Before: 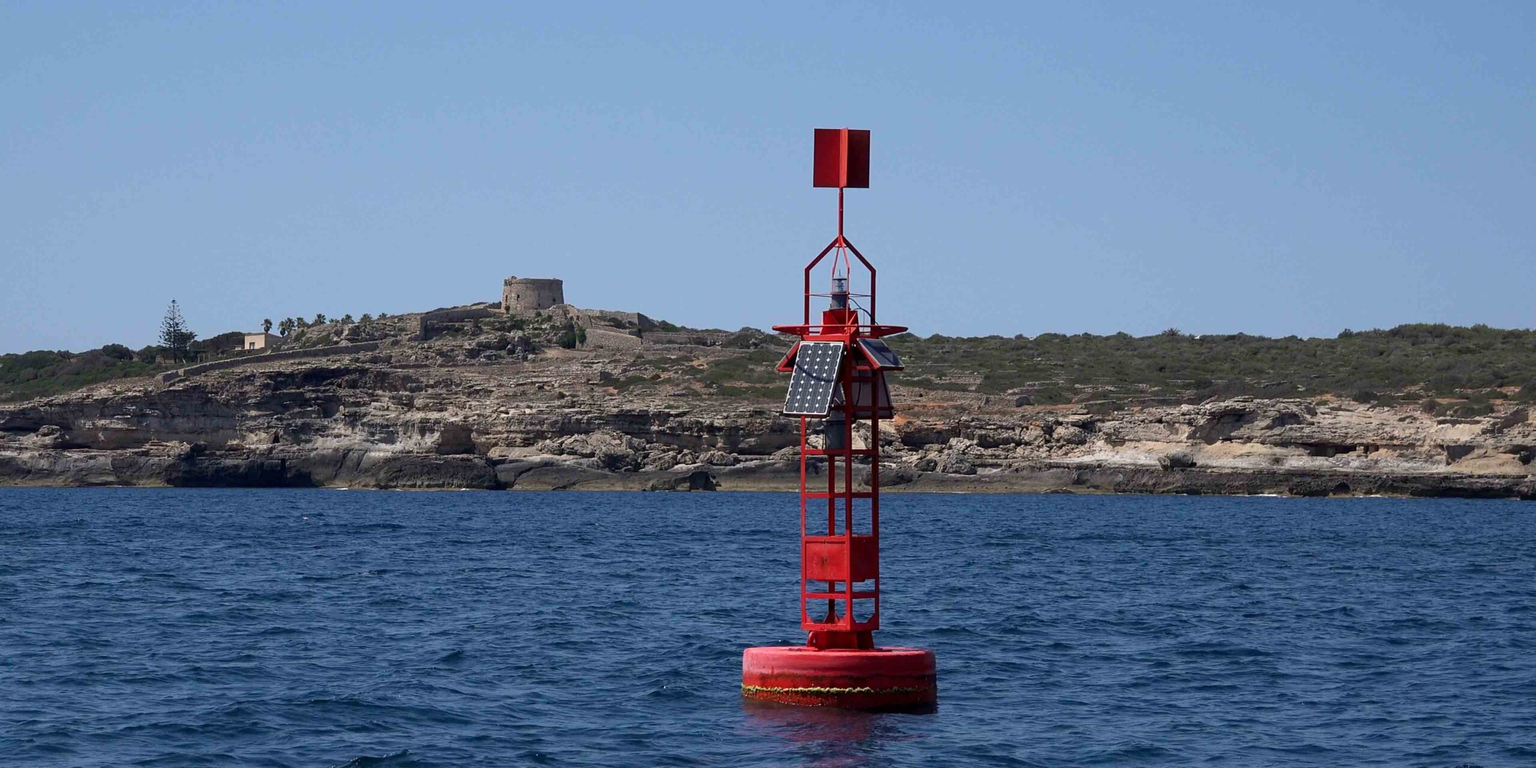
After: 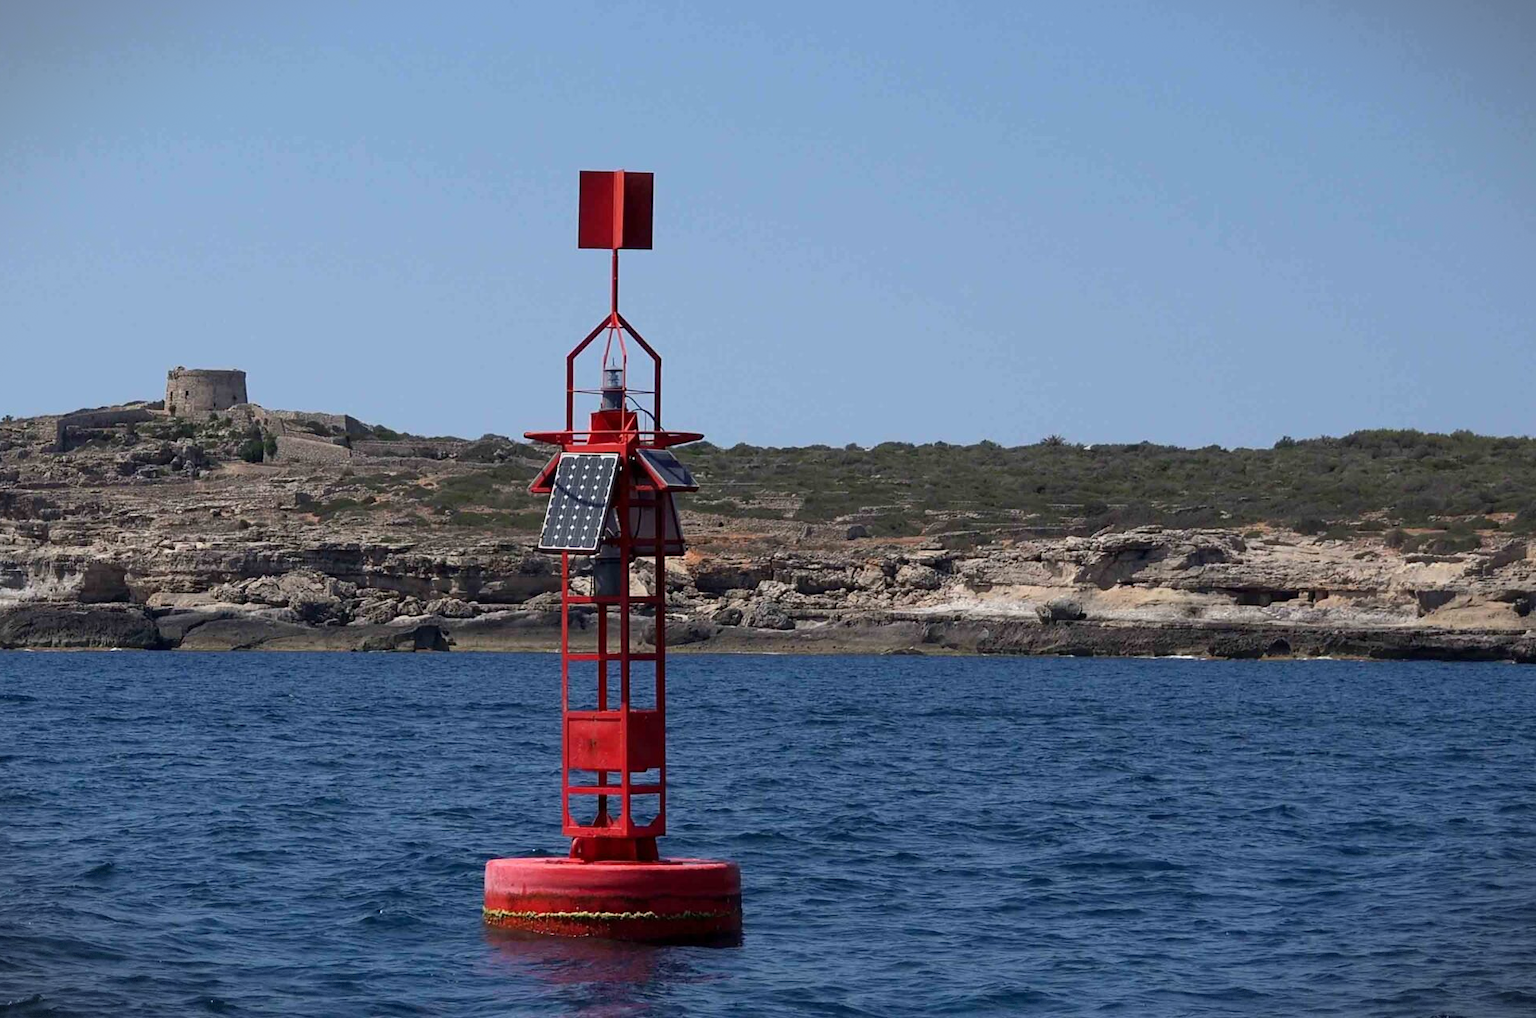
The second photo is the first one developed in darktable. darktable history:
crop and rotate: left 24.6%
vignetting: fall-off start 100%, brightness -0.406, saturation -0.3, width/height ratio 1.324, dithering 8-bit output, unbound false
